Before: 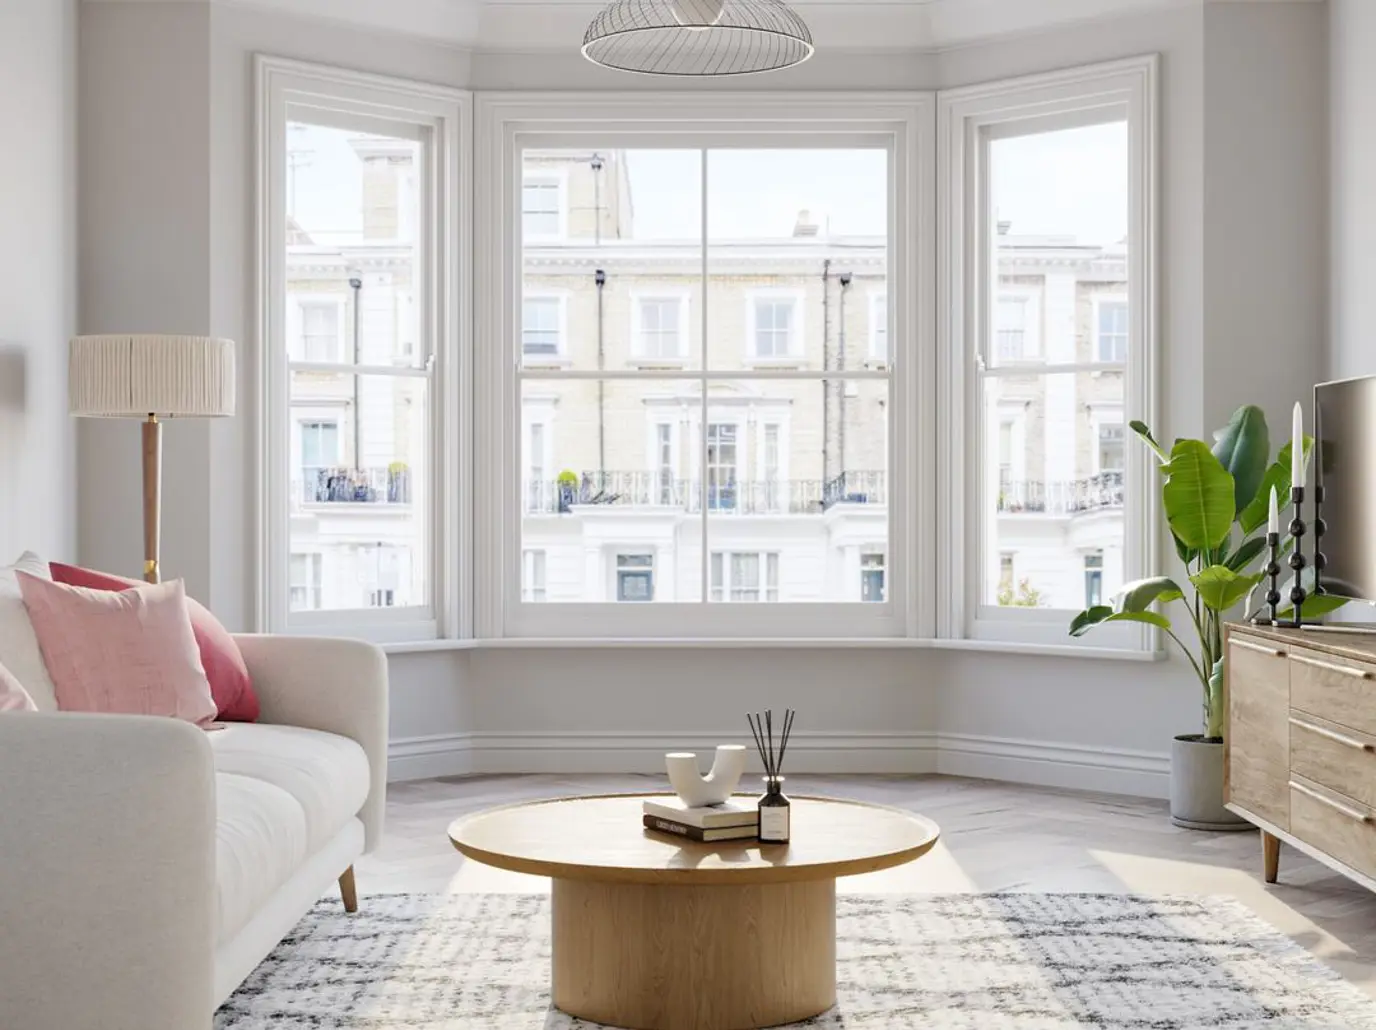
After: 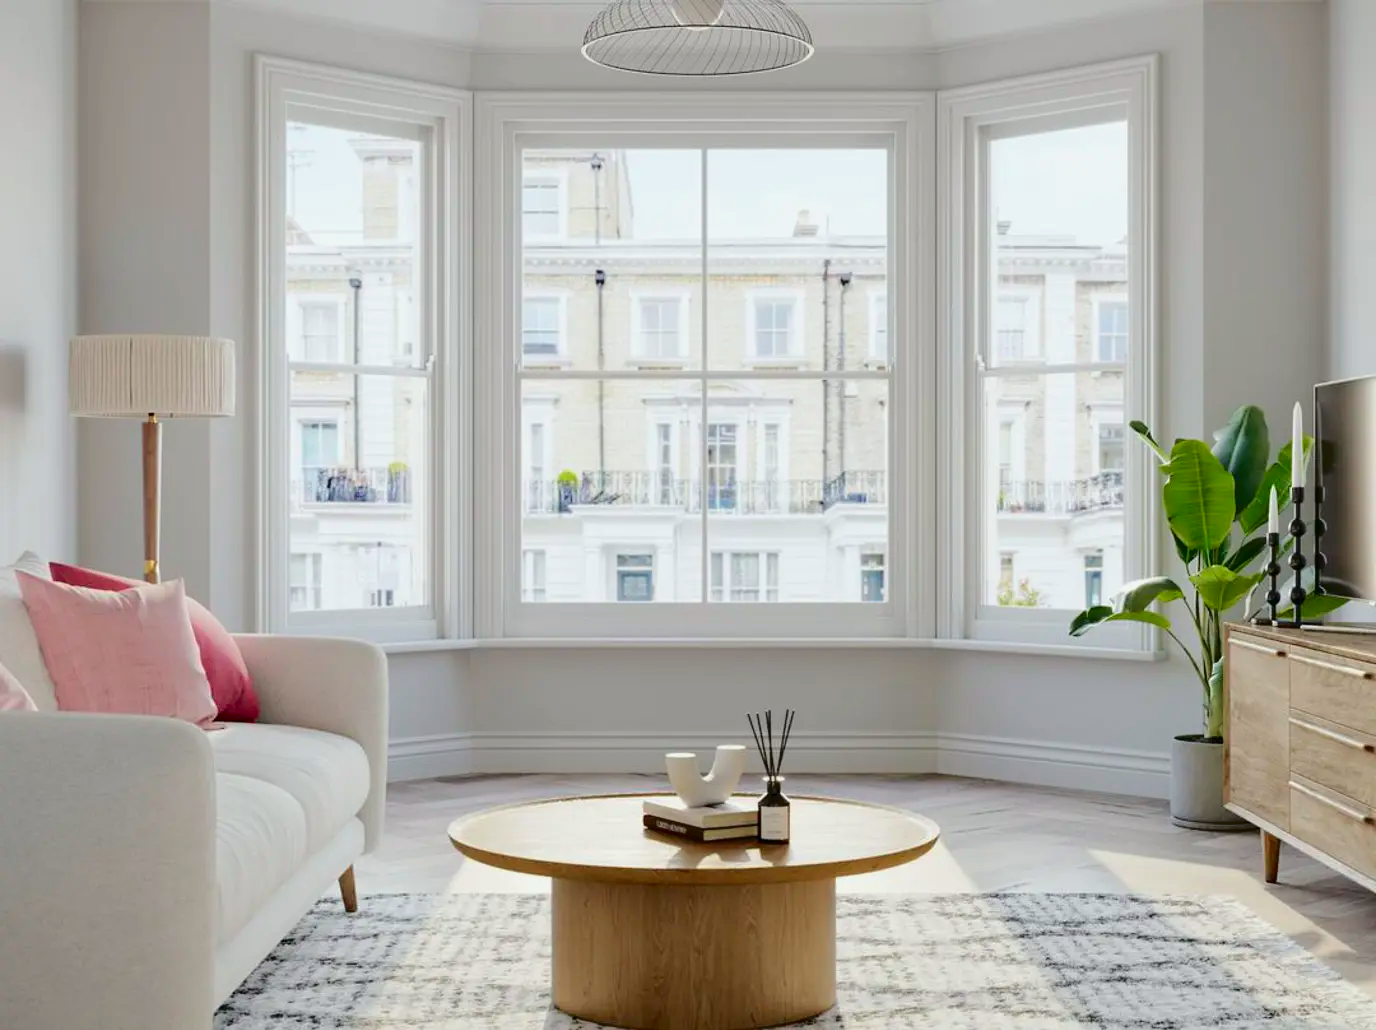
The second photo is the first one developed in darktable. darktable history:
tone curve: curves: ch0 [(0, 0) (0.181, 0.087) (0.498, 0.485) (0.78, 0.742) (0.993, 0.954)]; ch1 [(0, 0) (0.311, 0.149) (0.395, 0.349) (0.488, 0.477) (0.612, 0.641) (1, 1)]; ch2 [(0, 0) (0.5, 0.5) (0.638, 0.667) (1, 1)], color space Lab, independent channels, preserve colors none
shadows and highlights: shadows 62.66, white point adjustment 0.37, highlights -34.44, compress 83.82%
